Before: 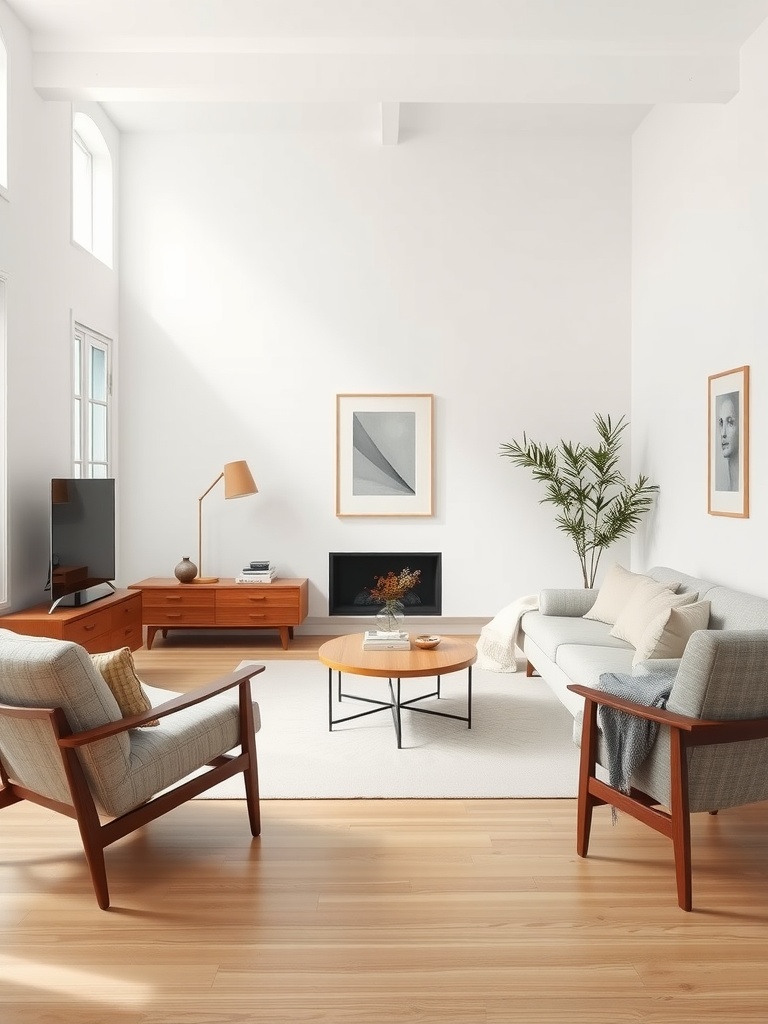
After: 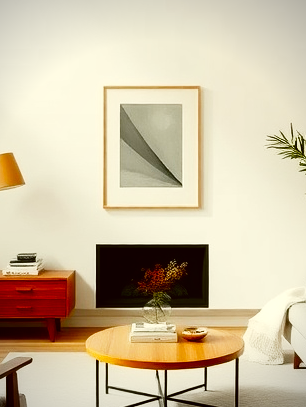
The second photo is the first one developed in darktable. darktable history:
vignetting: on, module defaults
contrast brightness saturation: brightness -0.2, saturation 0.082
crop: left 30.406%, top 30.138%, right 29.674%, bottom 30.1%
color balance rgb: power › hue 72.71°, perceptual saturation grading › global saturation 34.751%, perceptual saturation grading › highlights -29.997%, perceptual saturation grading › shadows 36.225%
local contrast: mode bilateral grid, contrast 19, coarseness 99, detail 150%, midtone range 0.2
color correction: highlights a* -1.68, highlights b* 10.55, shadows a* 0.283, shadows b* 19.18
tone curve: curves: ch0 [(0, 0.006) (0.046, 0.011) (0.13, 0.062) (0.338, 0.327) (0.494, 0.55) (0.728, 0.835) (1, 1)]; ch1 [(0, 0) (0.346, 0.324) (0.45, 0.431) (0.5, 0.5) (0.522, 0.517) (0.55, 0.57) (1, 1)]; ch2 [(0, 0) (0.453, 0.418) (0.5, 0.5) (0.526, 0.524) (0.554, 0.598) (0.622, 0.679) (0.707, 0.761) (1, 1)], preserve colors none
